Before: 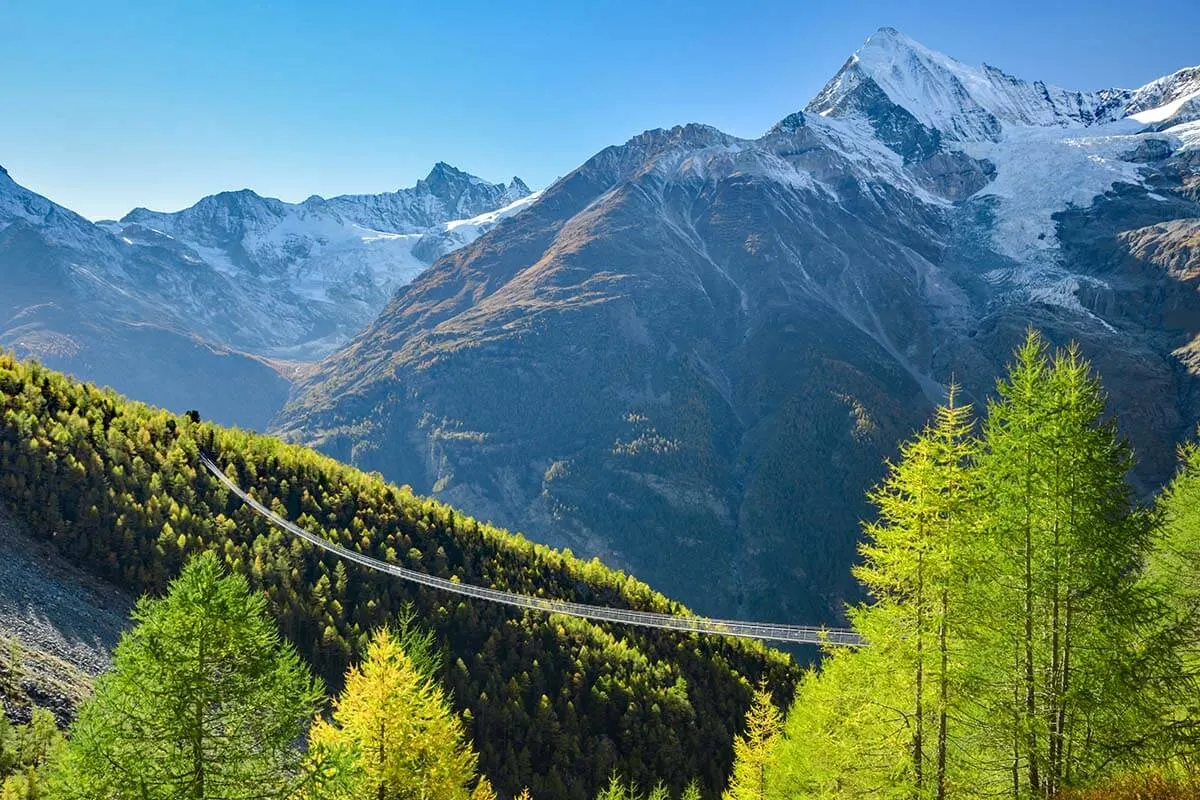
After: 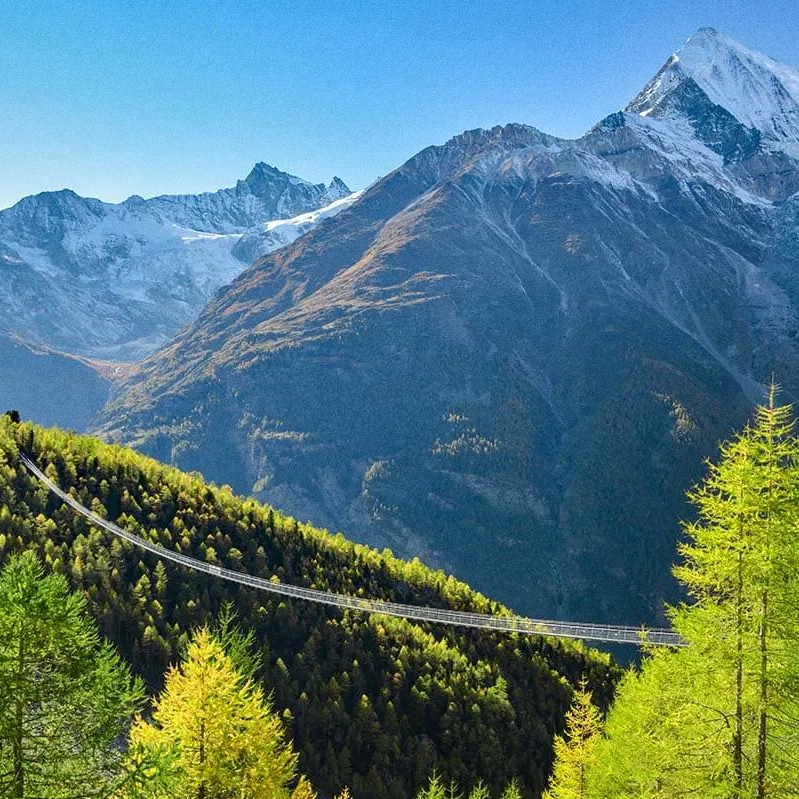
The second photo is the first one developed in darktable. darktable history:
crop and rotate: left 15.055%, right 18.278%
grain: coarseness 0.09 ISO
